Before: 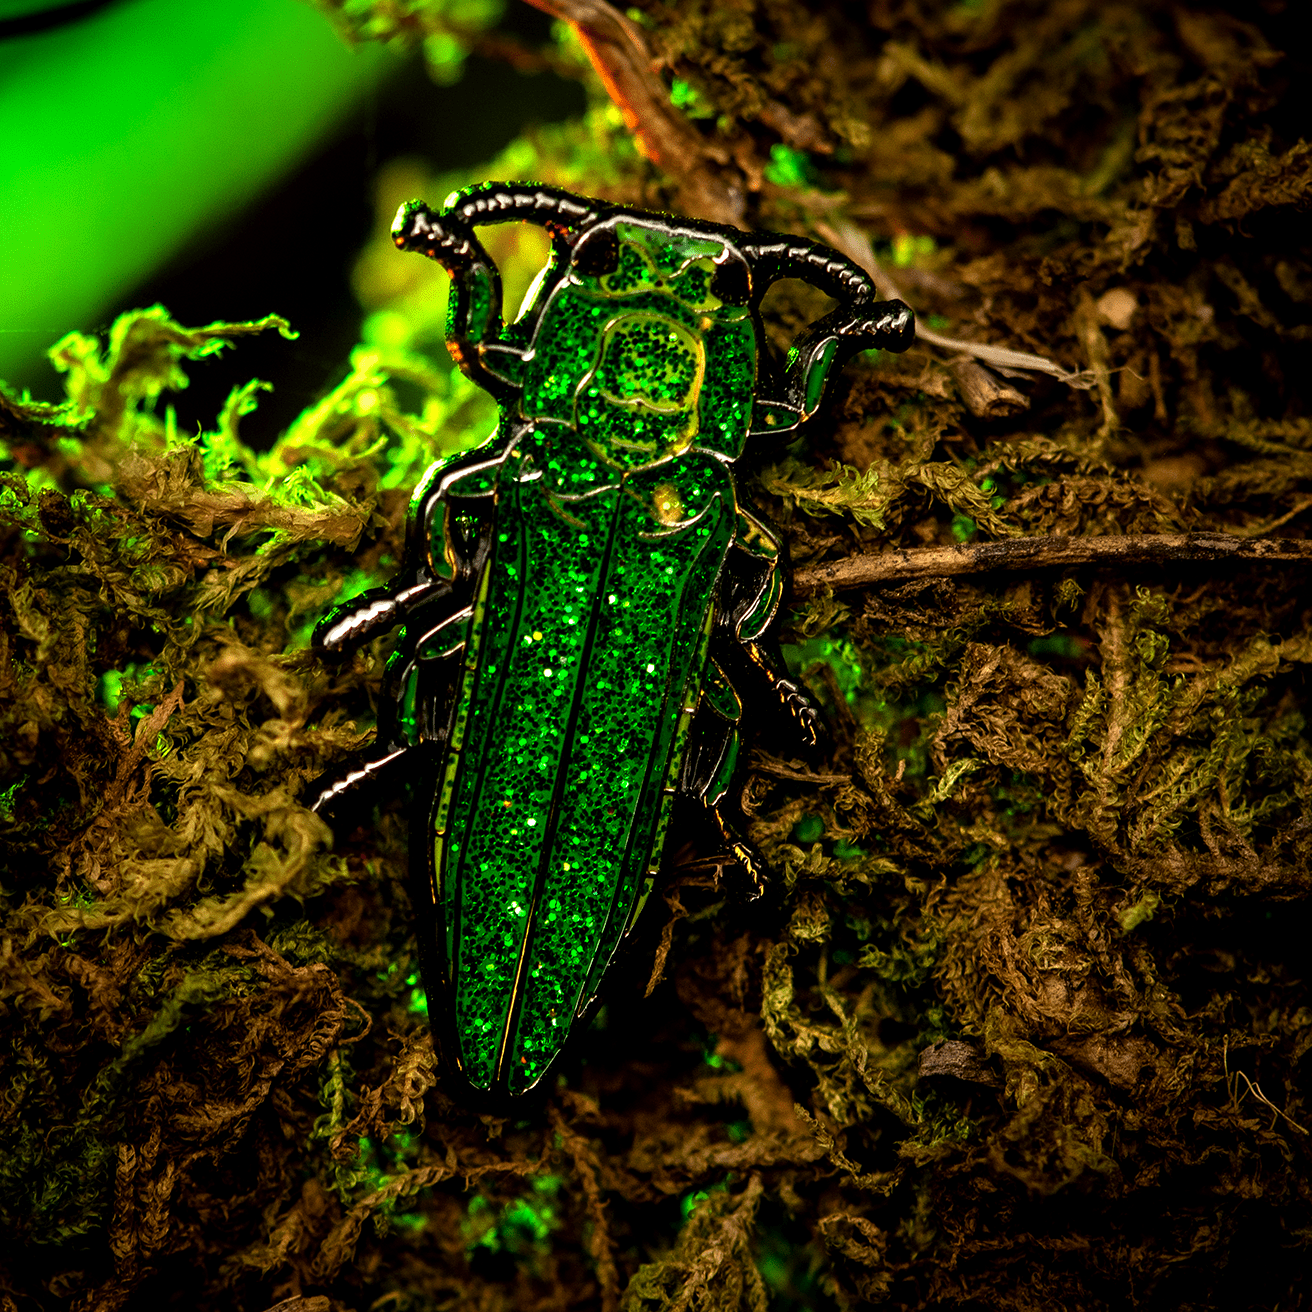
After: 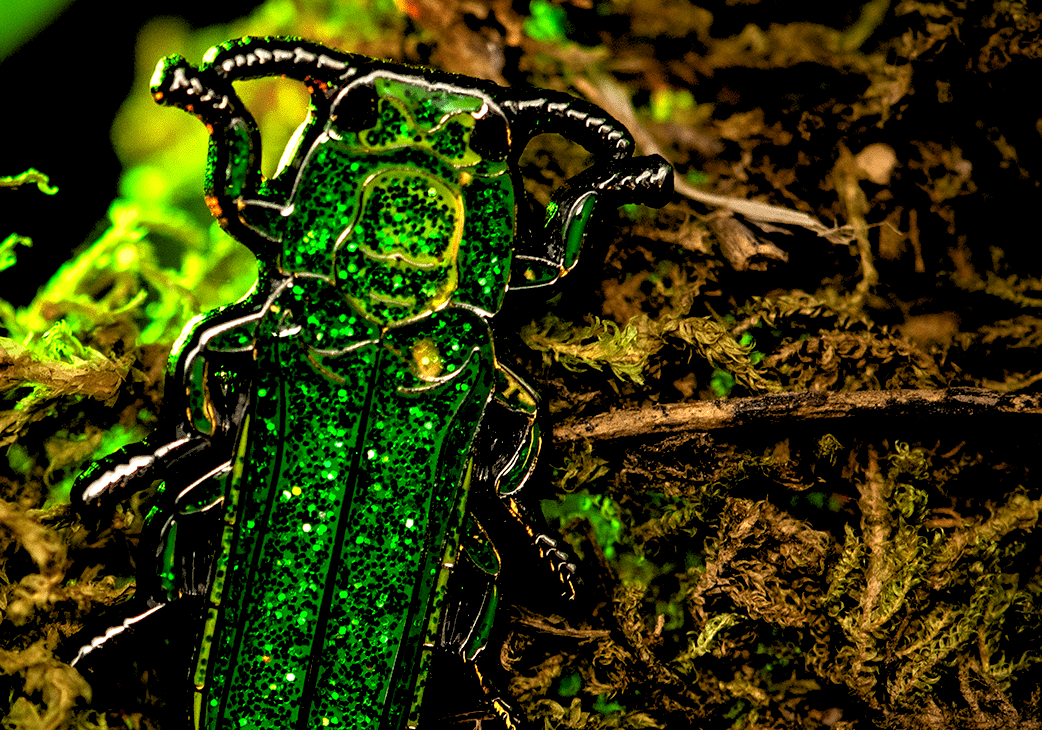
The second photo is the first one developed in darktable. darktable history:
crop: left 18.38%, top 11.092%, right 2.134%, bottom 33.217%
rgb levels: levels [[0.013, 0.434, 0.89], [0, 0.5, 1], [0, 0.5, 1]]
